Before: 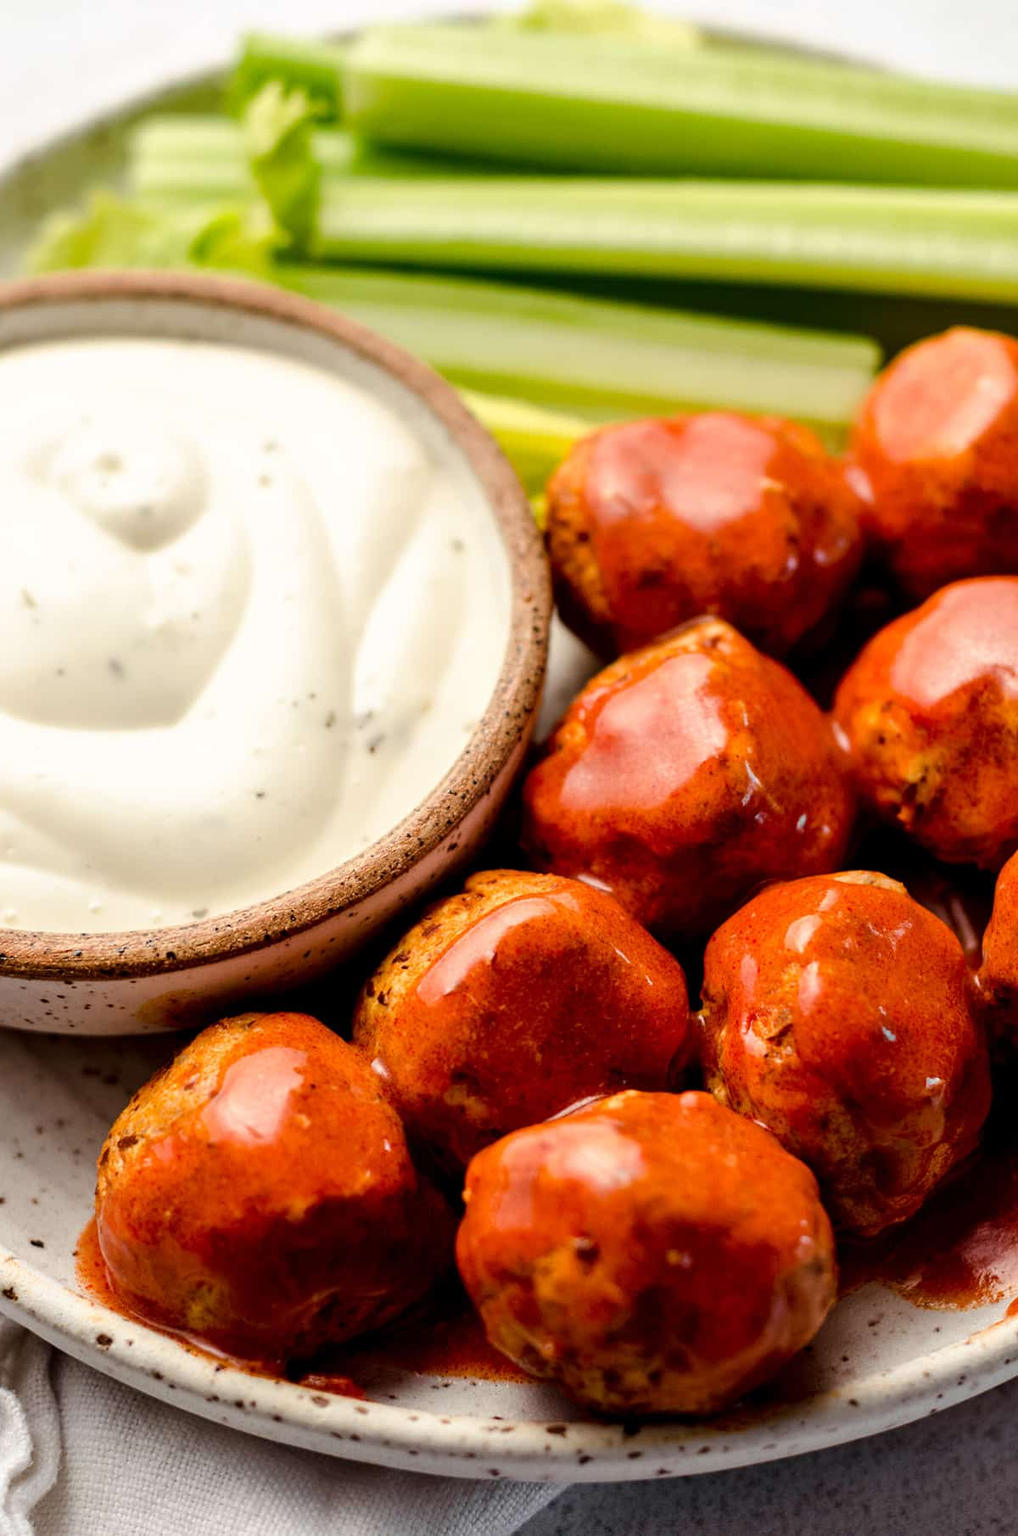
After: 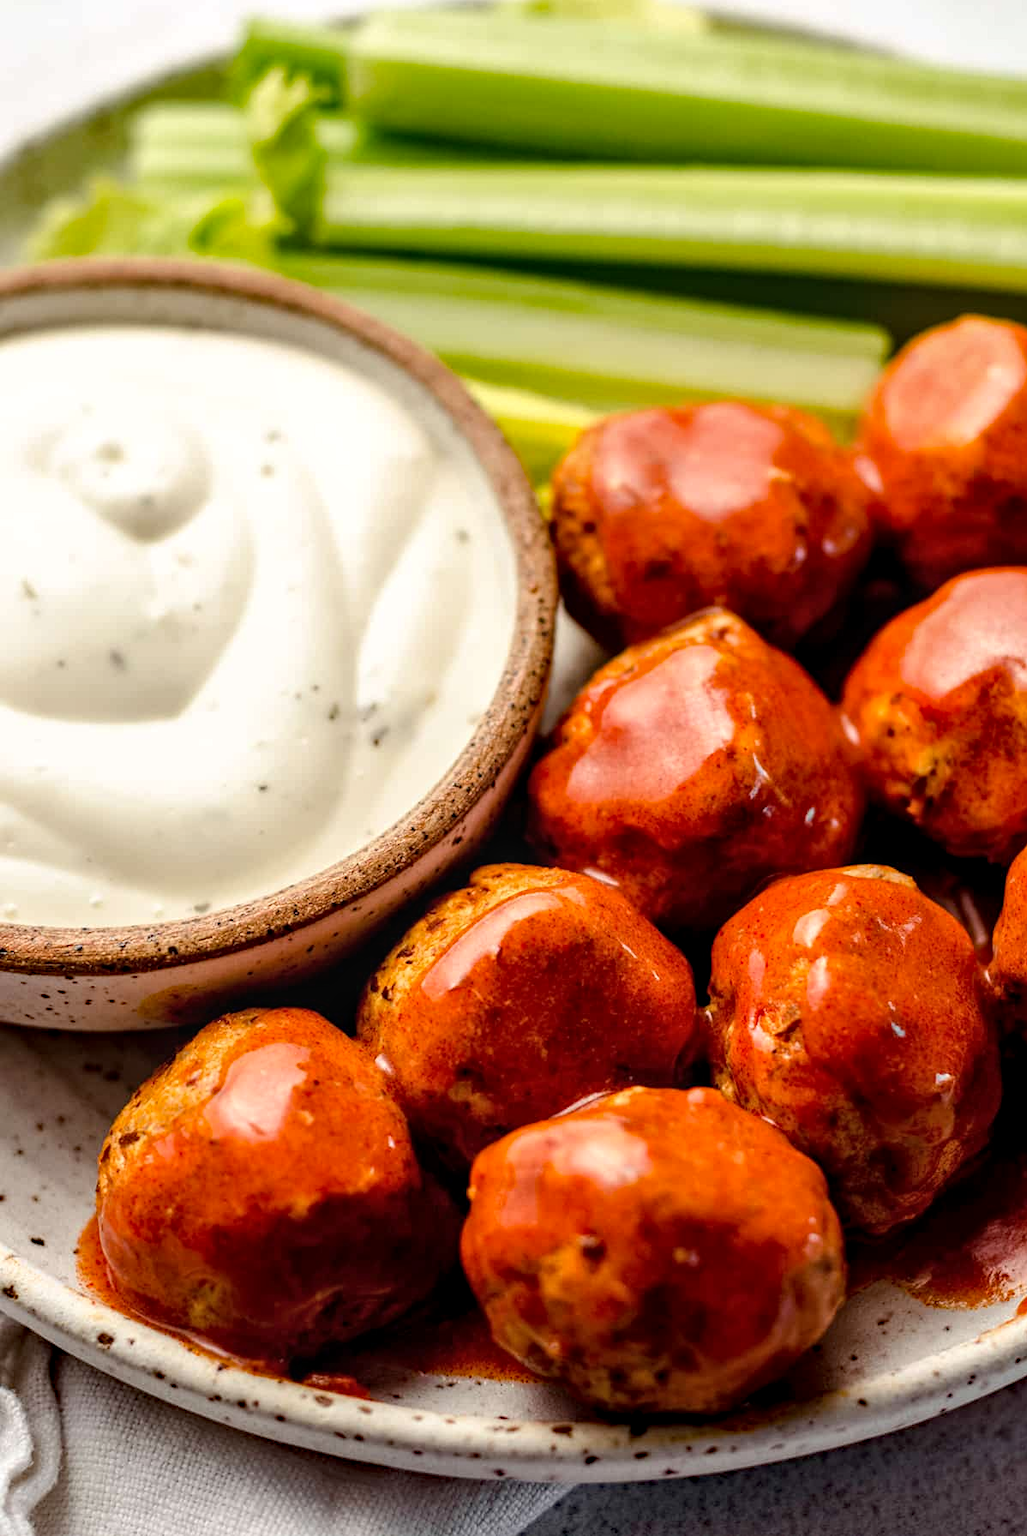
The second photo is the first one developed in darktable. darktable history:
local contrast: on, module defaults
haze removal: strength 0.29, distance 0.25, compatibility mode true, adaptive false
shadows and highlights: shadows 4.1, highlights -17.6, soften with gaussian
crop: top 1.049%, right 0.001%
